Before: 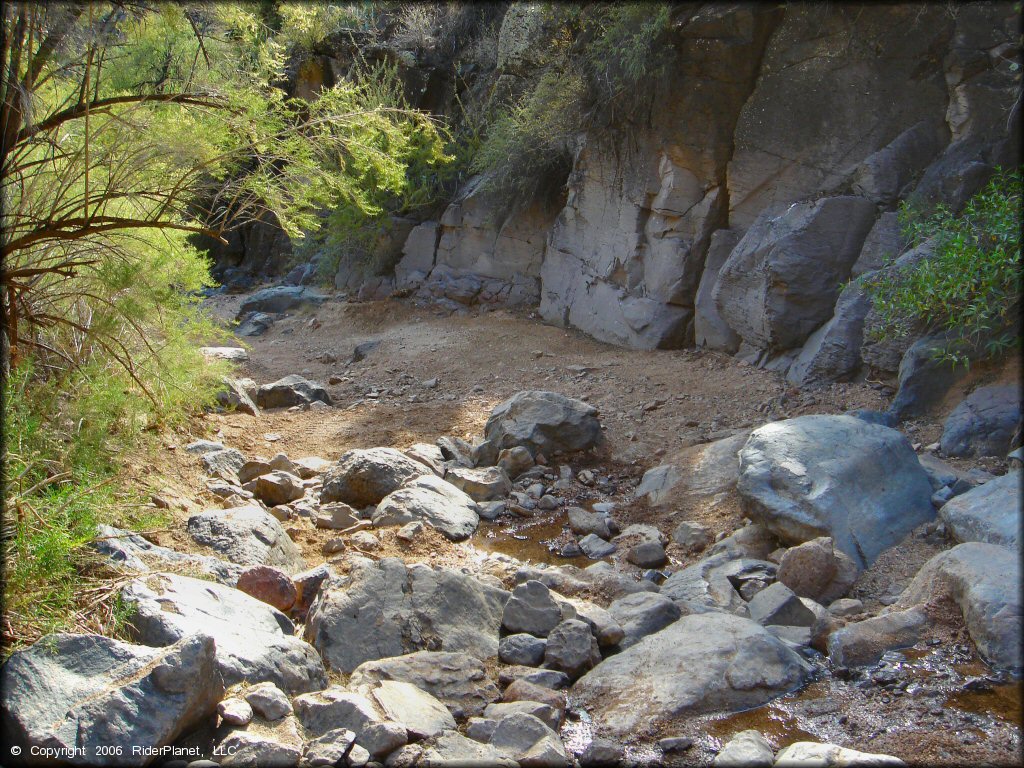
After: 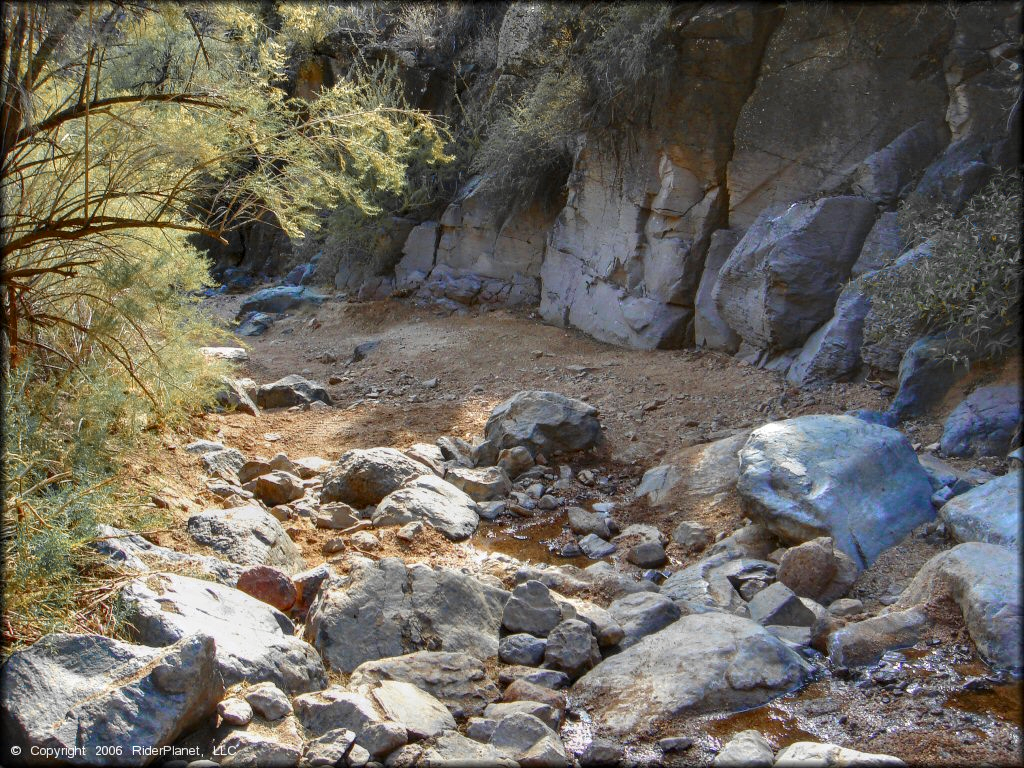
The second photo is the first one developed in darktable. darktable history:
local contrast: on, module defaults
color zones: curves: ch0 [(0, 0.363) (0.128, 0.373) (0.25, 0.5) (0.402, 0.407) (0.521, 0.525) (0.63, 0.559) (0.729, 0.662) (0.867, 0.471)]; ch1 [(0, 0.515) (0.136, 0.618) (0.25, 0.5) (0.378, 0) (0.516, 0) (0.622, 0.593) (0.737, 0.819) (0.87, 0.593)]; ch2 [(0, 0.529) (0.128, 0.471) (0.282, 0.451) (0.386, 0.662) (0.516, 0.525) (0.633, 0.554) (0.75, 0.62) (0.875, 0.441)]
